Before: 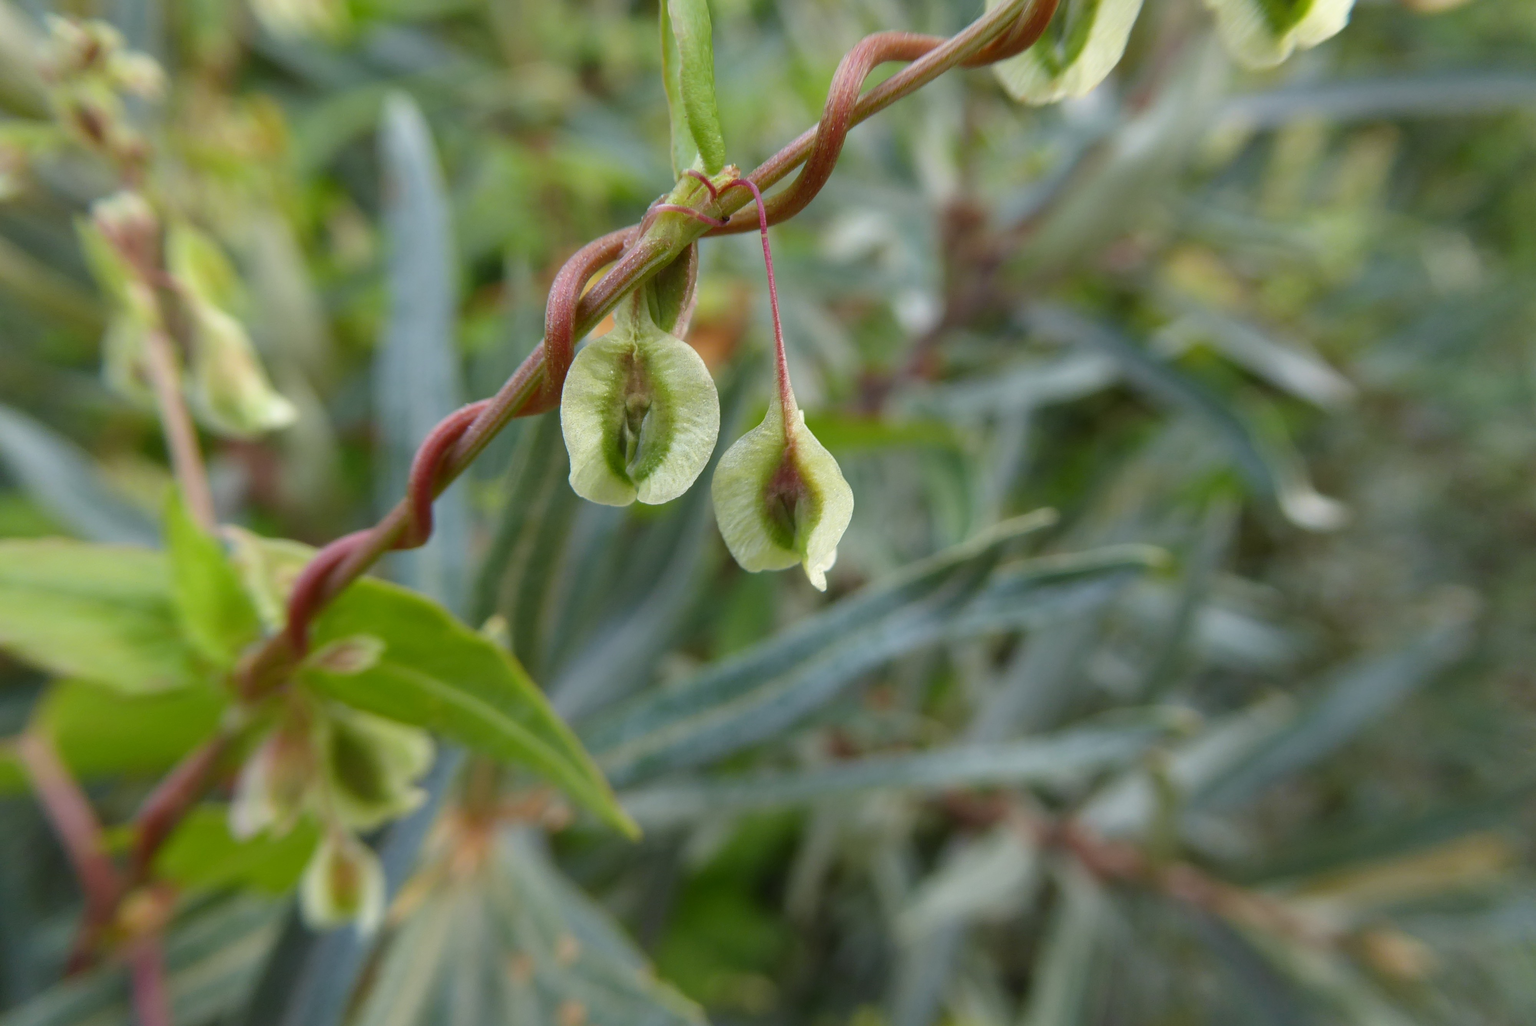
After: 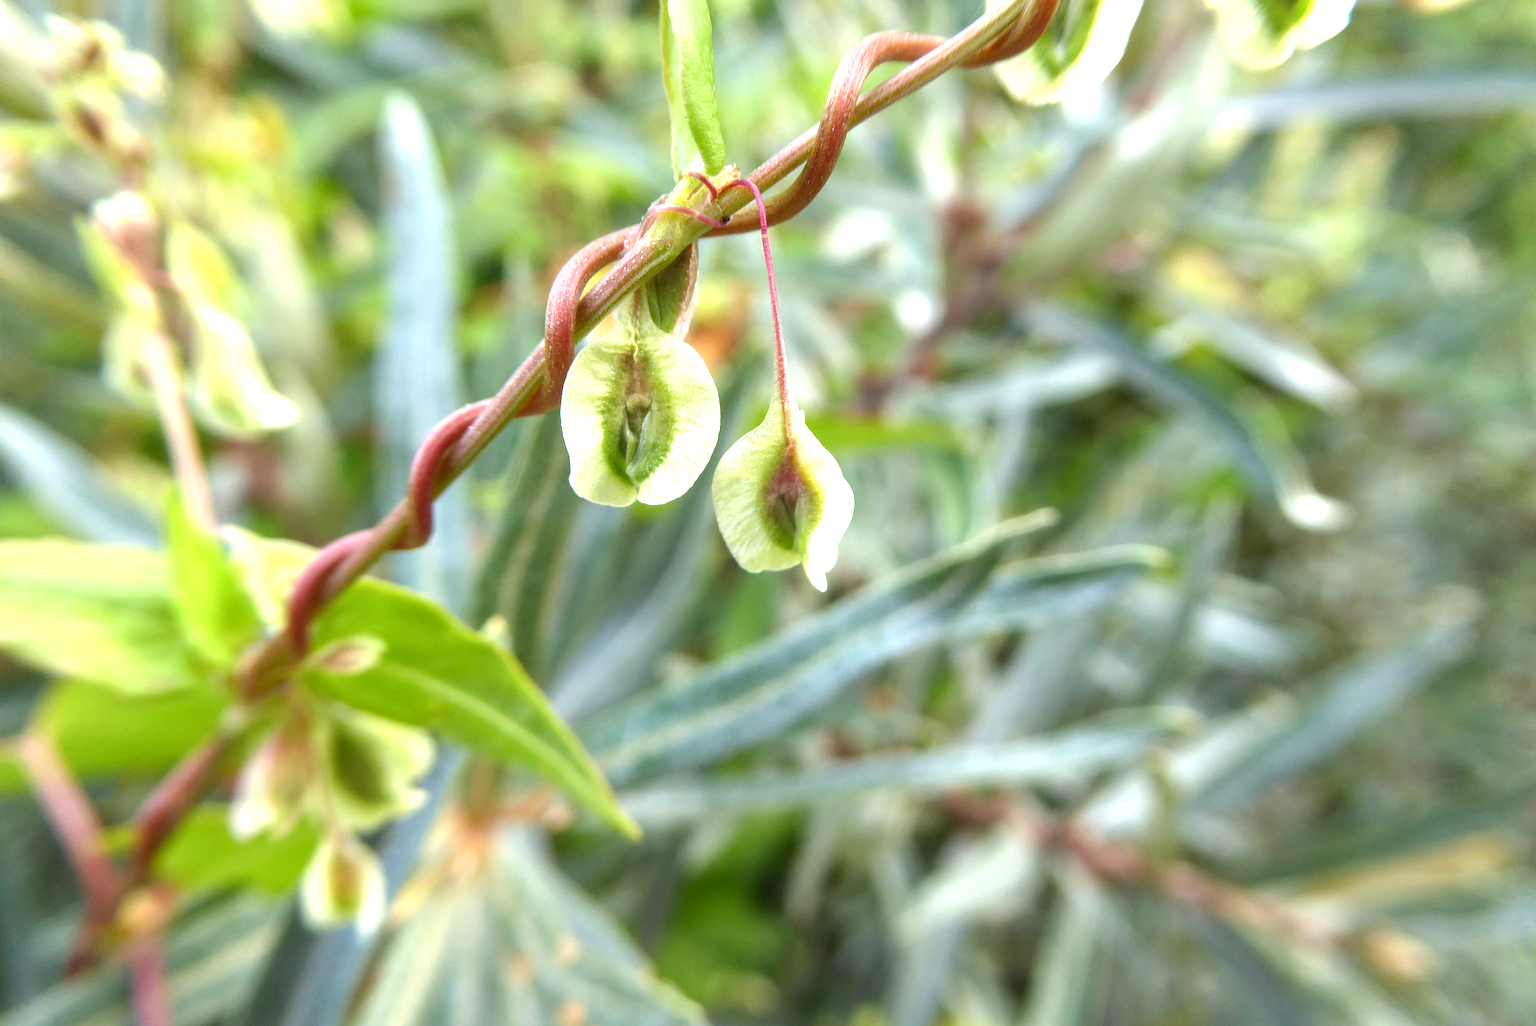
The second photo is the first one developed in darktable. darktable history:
exposure: black level correction 0, exposure 1.3 EV, compensate exposure bias true, compensate highlight preservation false
local contrast: on, module defaults
